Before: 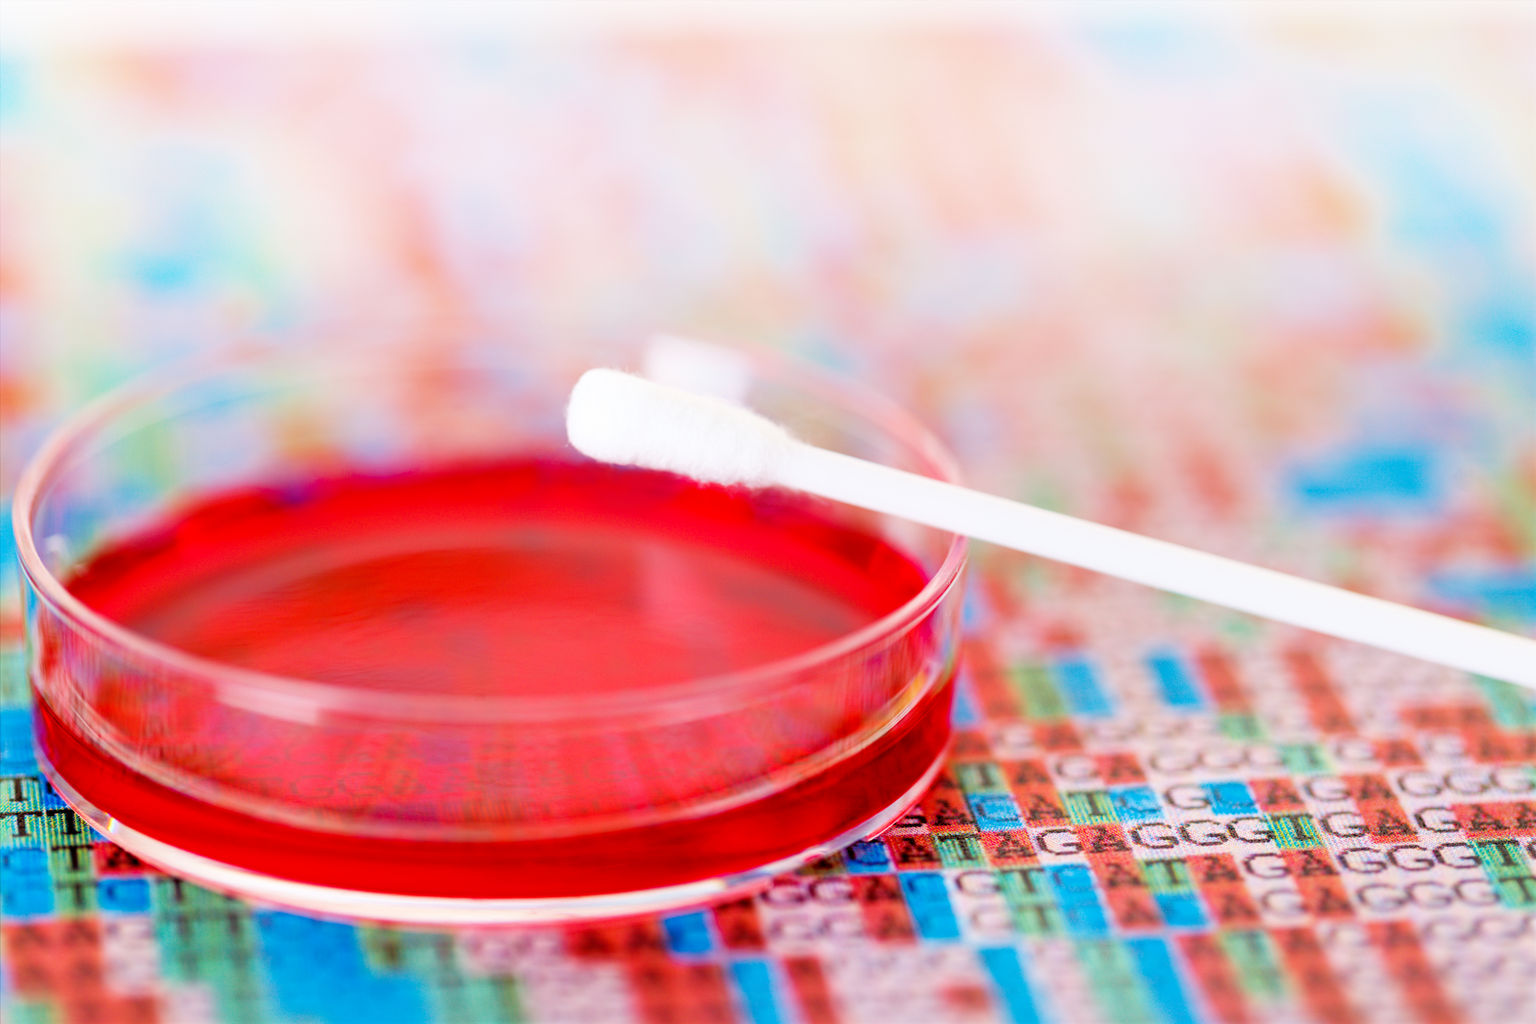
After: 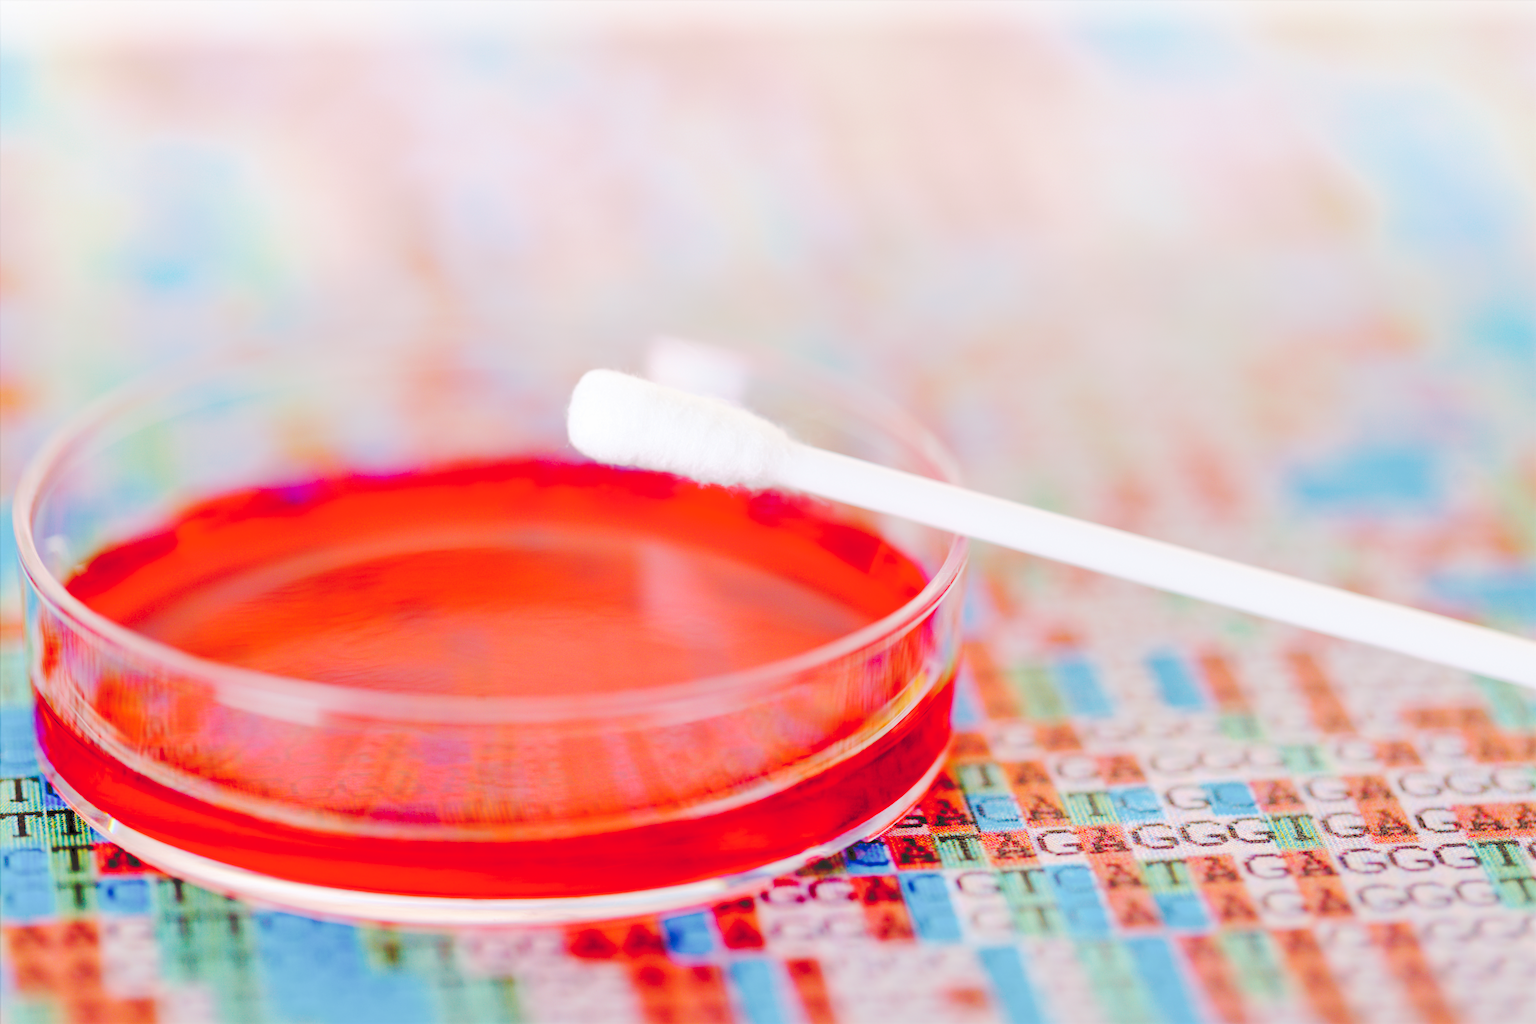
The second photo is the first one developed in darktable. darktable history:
shadows and highlights: radius 125.46, shadows 21.19, highlights -21.19, low approximation 0.01
tone curve: curves: ch0 [(0, 0) (0.003, 0.169) (0.011, 0.169) (0.025, 0.169) (0.044, 0.173) (0.069, 0.178) (0.1, 0.183) (0.136, 0.185) (0.177, 0.197) (0.224, 0.227) (0.277, 0.292) (0.335, 0.391) (0.399, 0.491) (0.468, 0.592) (0.543, 0.672) (0.623, 0.734) (0.709, 0.785) (0.801, 0.844) (0.898, 0.893) (1, 1)], preserve colors none
